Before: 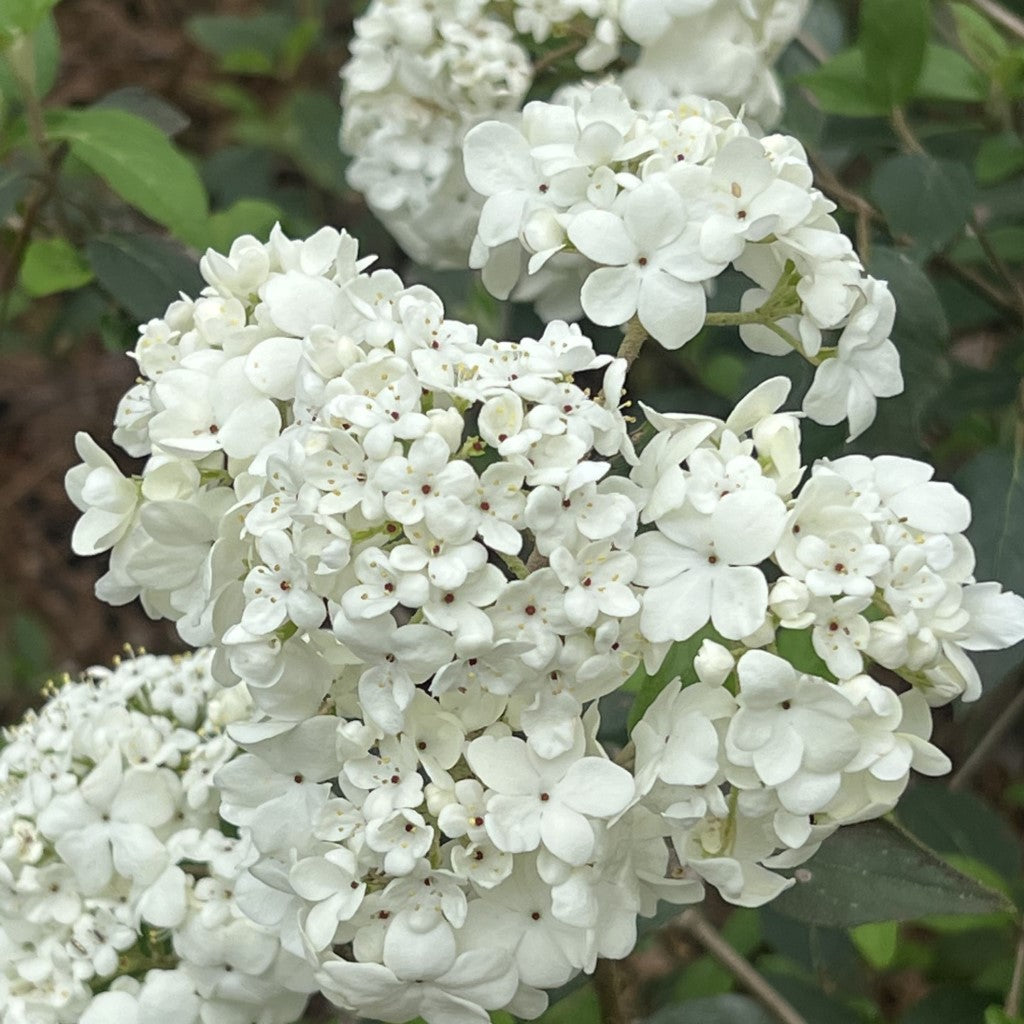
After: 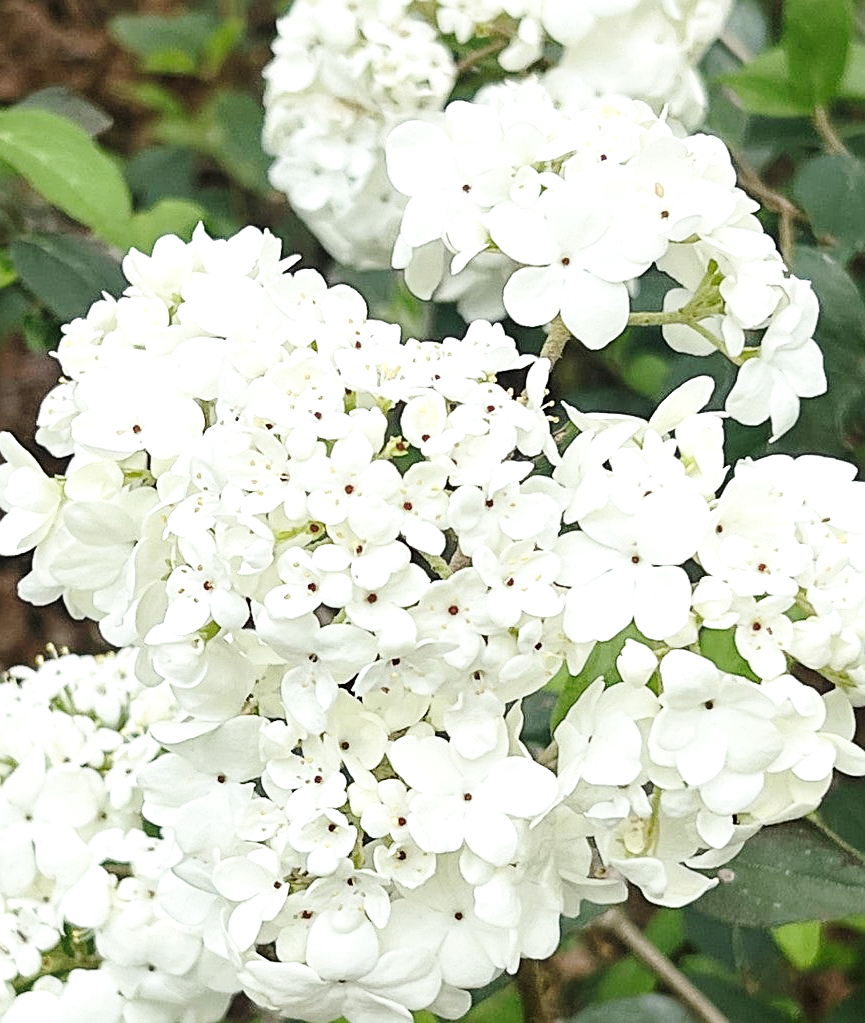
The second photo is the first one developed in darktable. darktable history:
shadows and highlights: shadows -13.32, white point adjustment 4.09, highlights 26.51, highlights color adjustment 0.803%
crop: left 7.608%, right 7.855%
sharpen: on, module defaults
base curve: curves: ch0 [(0, 0) (0.028, 0.03) (0.121, 0.232) (0.46, 0.748) (0.859, 0.968) (1, 1)], preserve colors none
